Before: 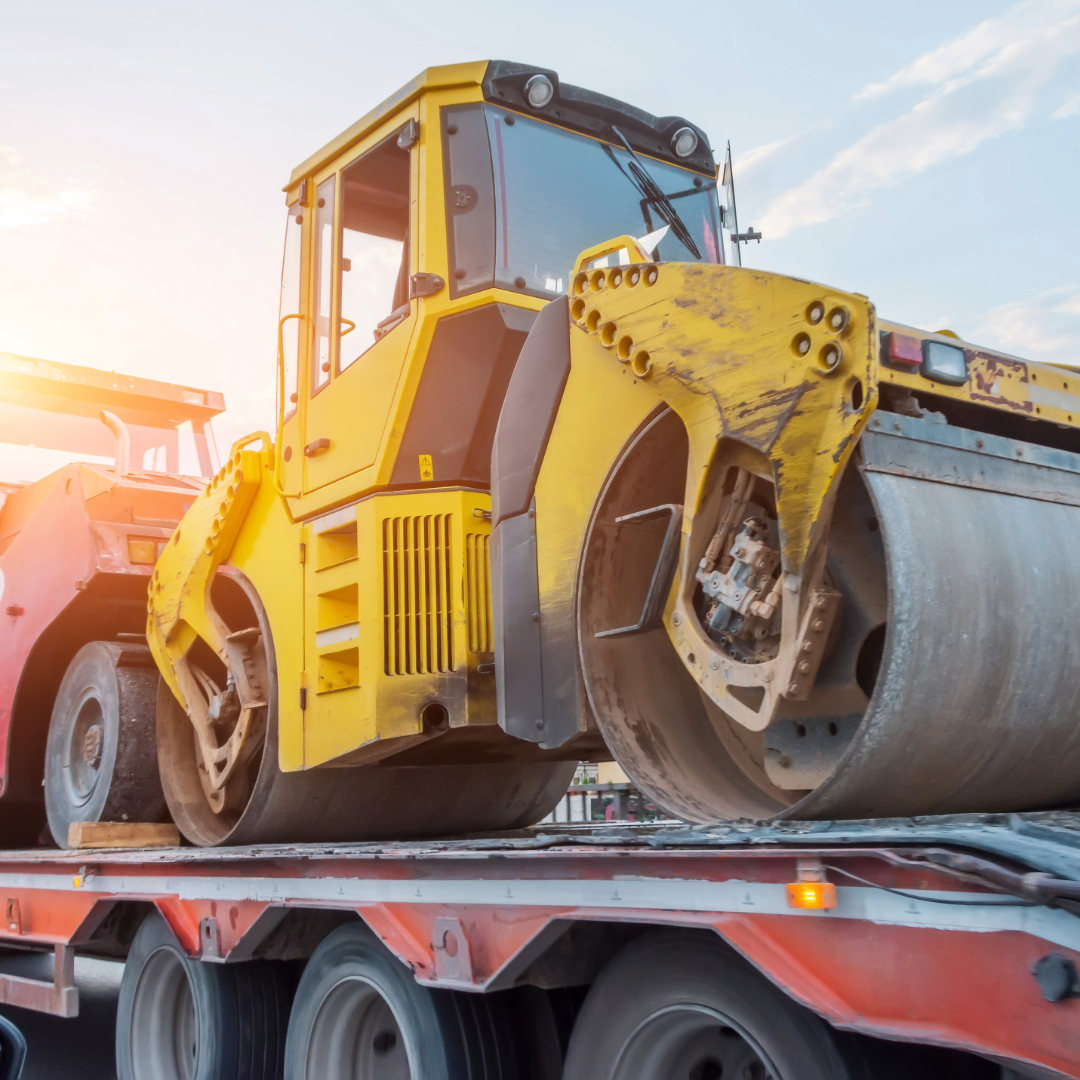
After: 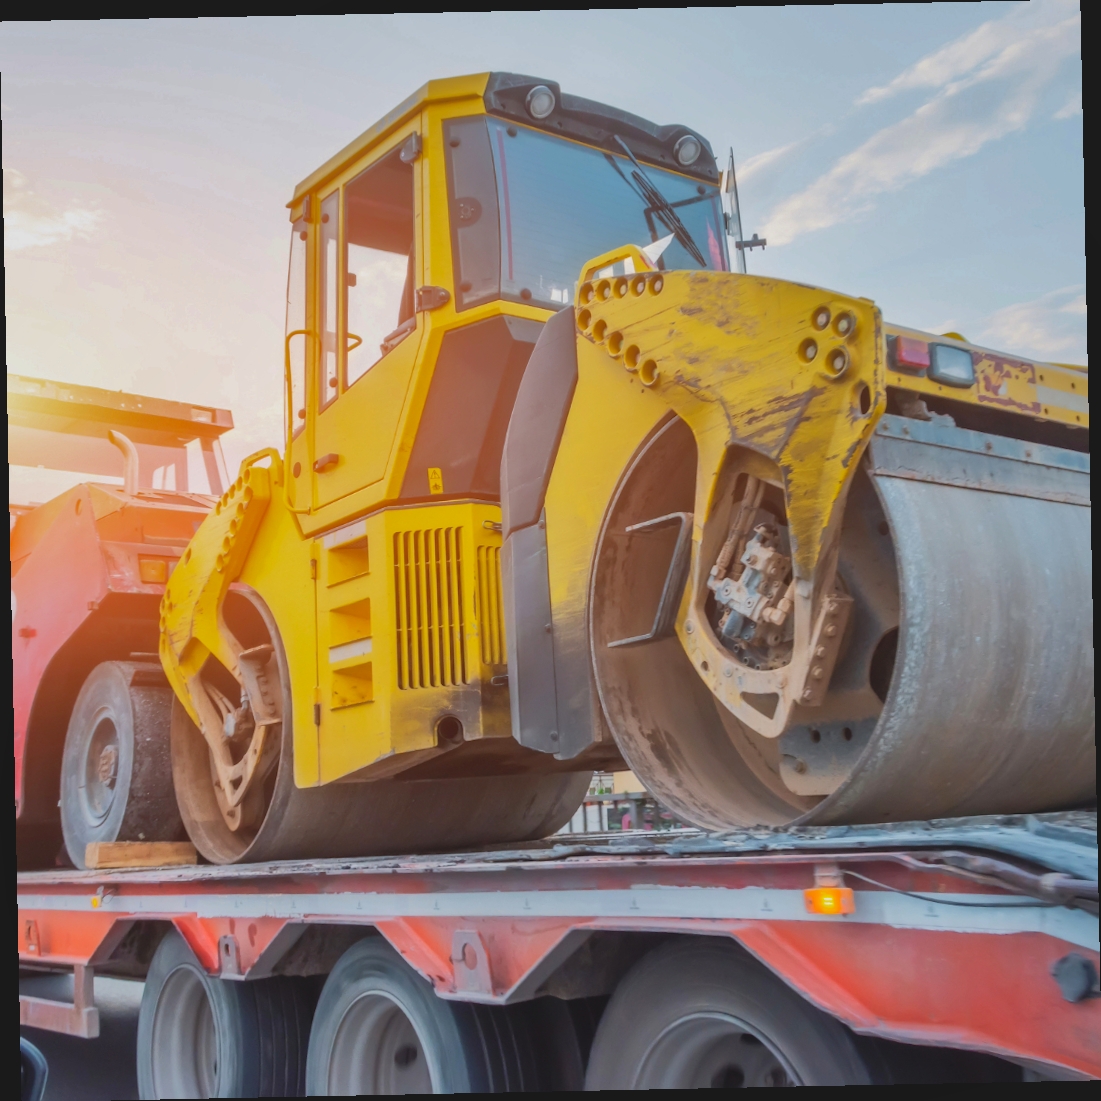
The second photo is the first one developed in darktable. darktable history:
shadows and highlights: shadows 40, highlights -60
rotate and perspective: rotation -1.17°, automatic cropping off
contrast brightness saturation: contrast -0.1, brightness 0.05, saturation 0.08
